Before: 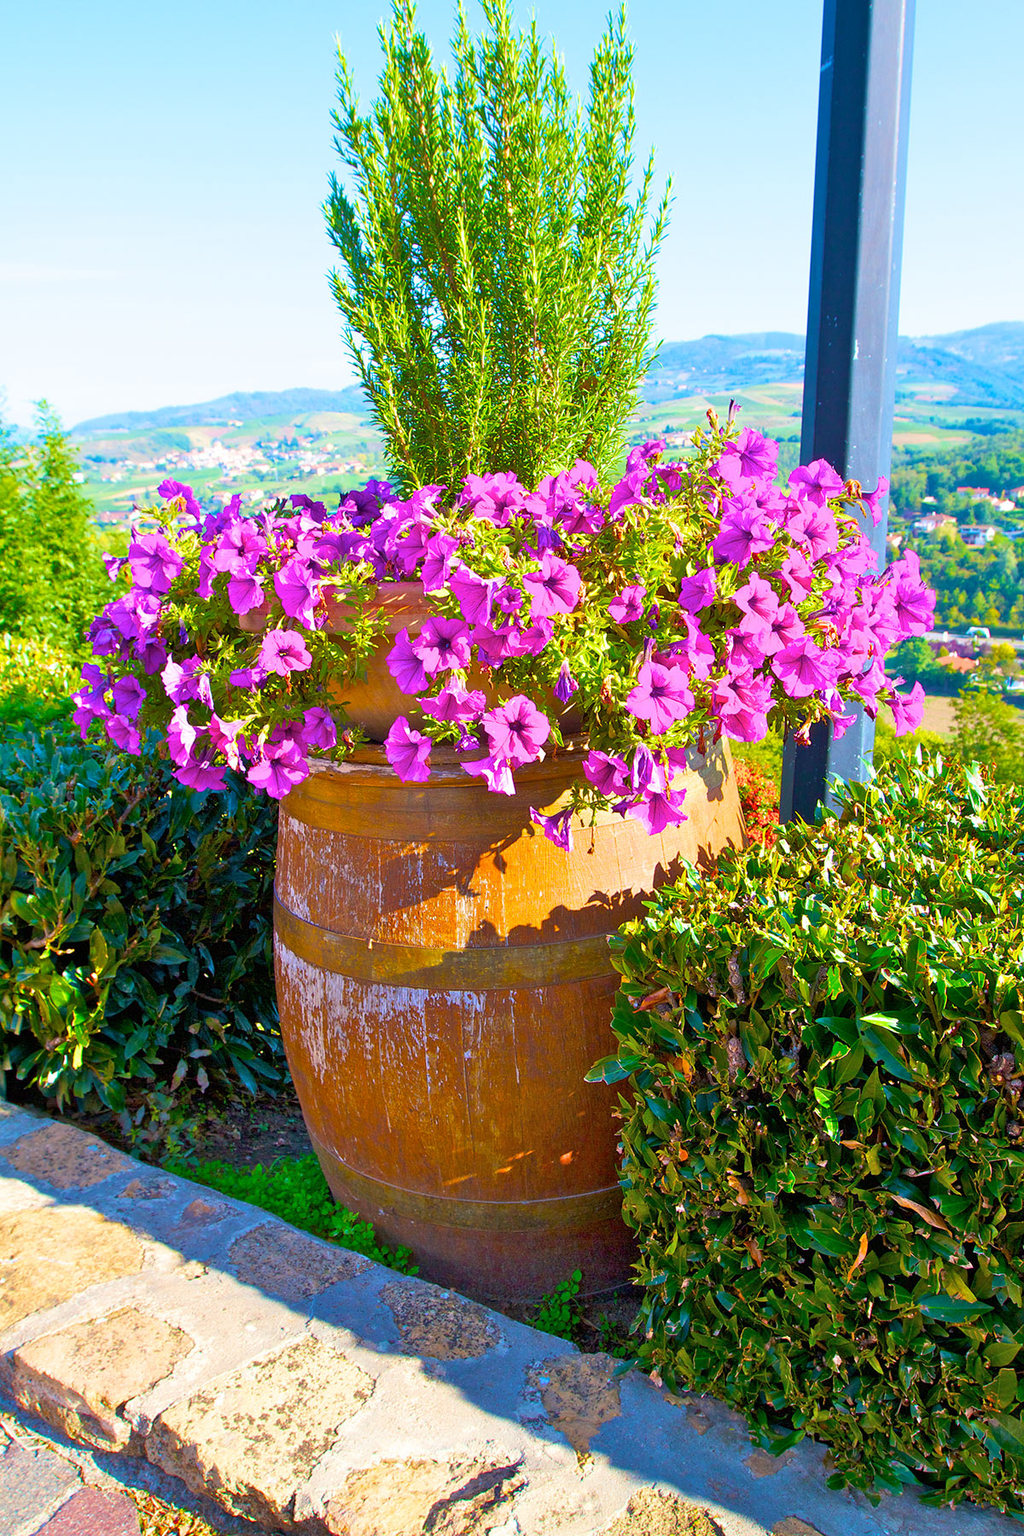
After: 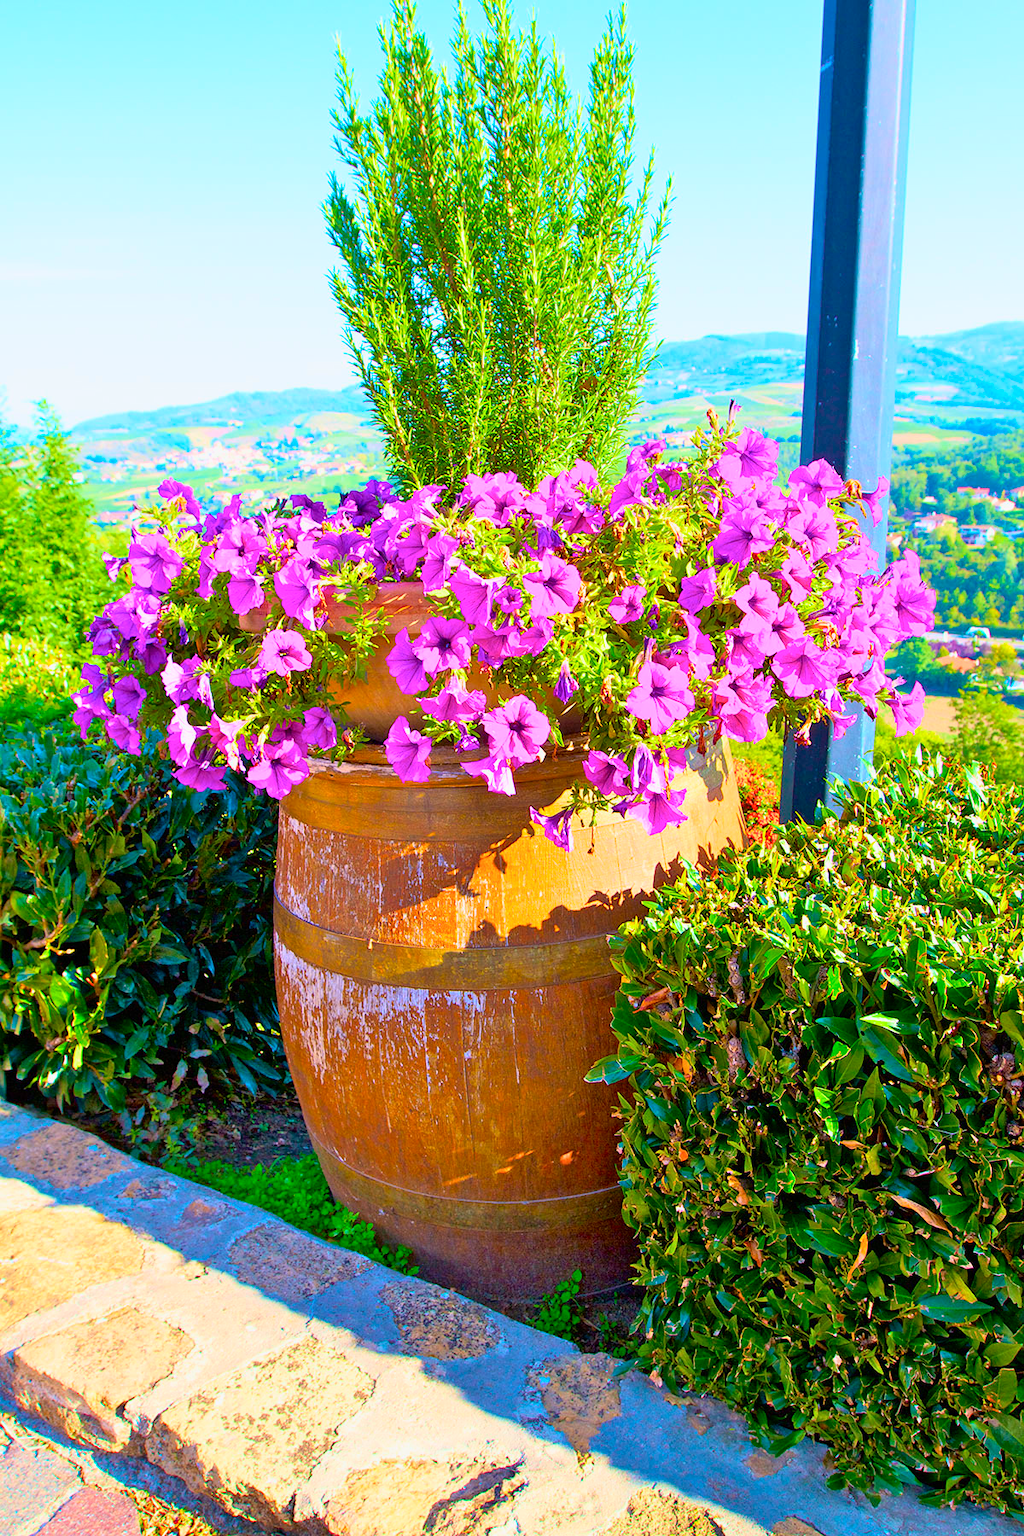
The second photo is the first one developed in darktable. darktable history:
tone curve: curves: ch0 [(0, 0) (0.091, 0.077) (0.389, 0.458) (0.745, 0.82) (0.856, 0.899) (0.92, 0.938) (1, 0.973)]; ch1 [(0, 0) (0.437, 0.404) (0.5, 0.5) (0.529, 0.55) (0.58, 0.6) (0.616, 0.649) (1, 1)]; ch2 [(0, 0) (0.442, 0.415) (0.5, 0.5) (0.535, 0.557) (0.585, 0.62) (1, 1)], color space Lab, independent channels, preserve colors none
